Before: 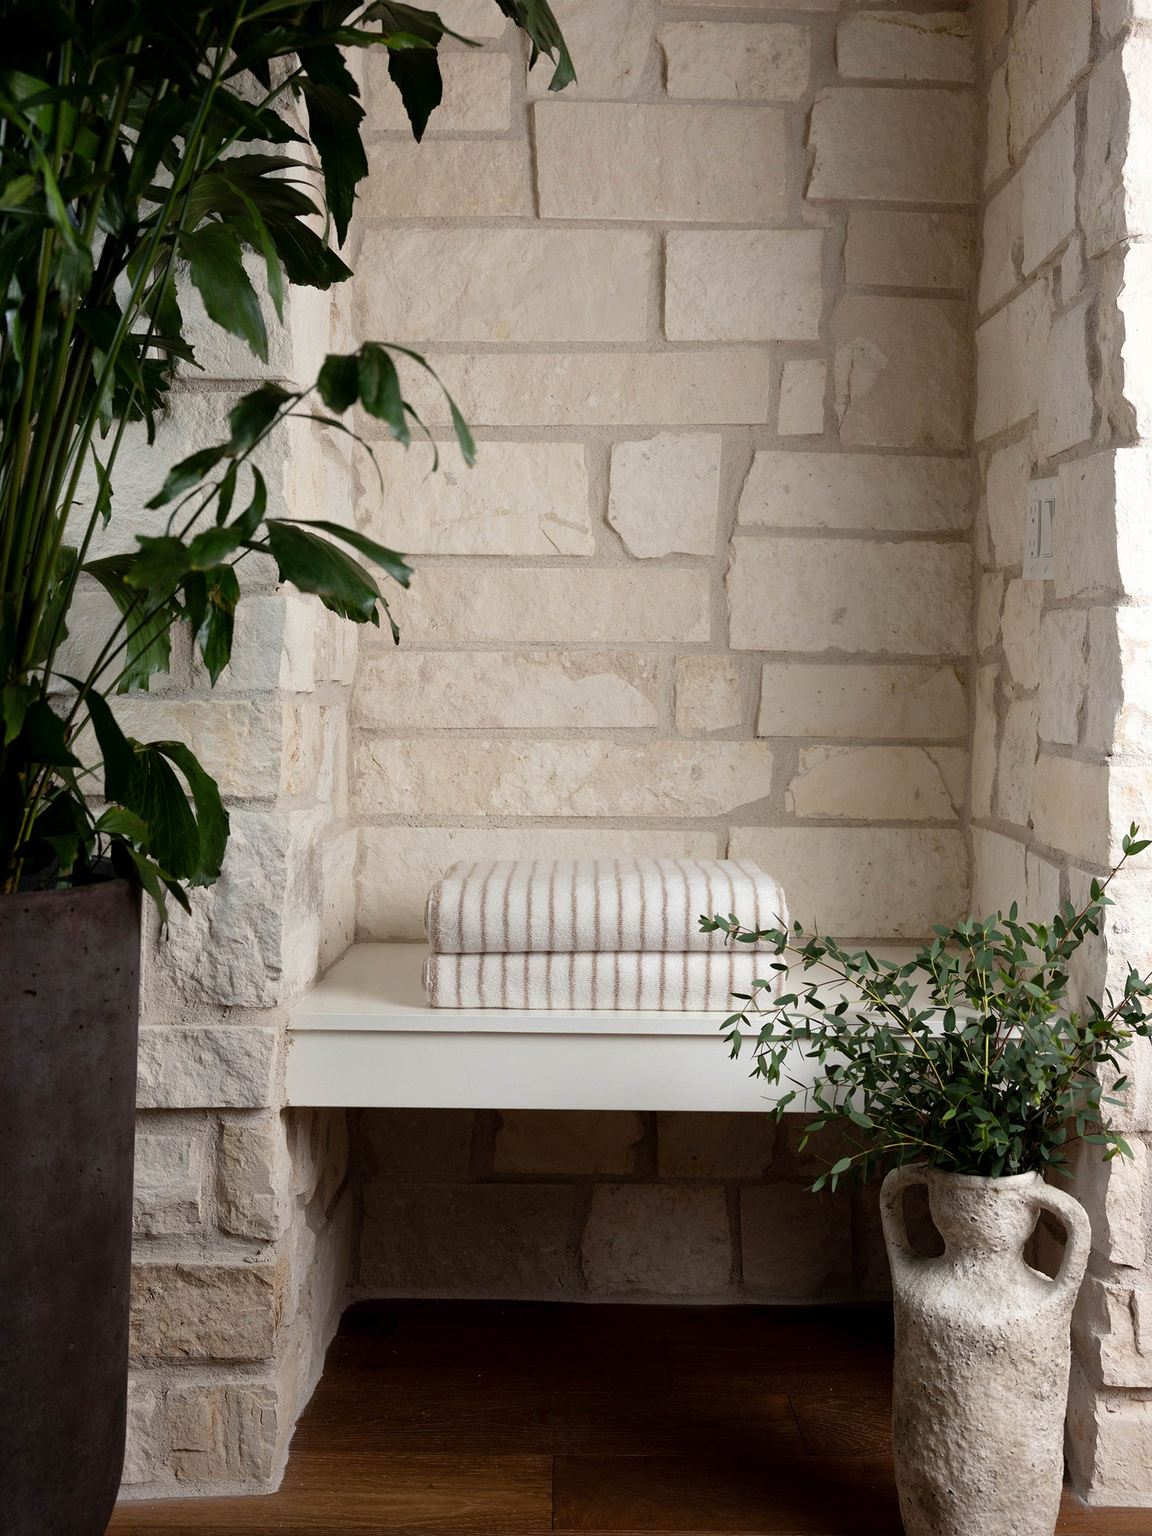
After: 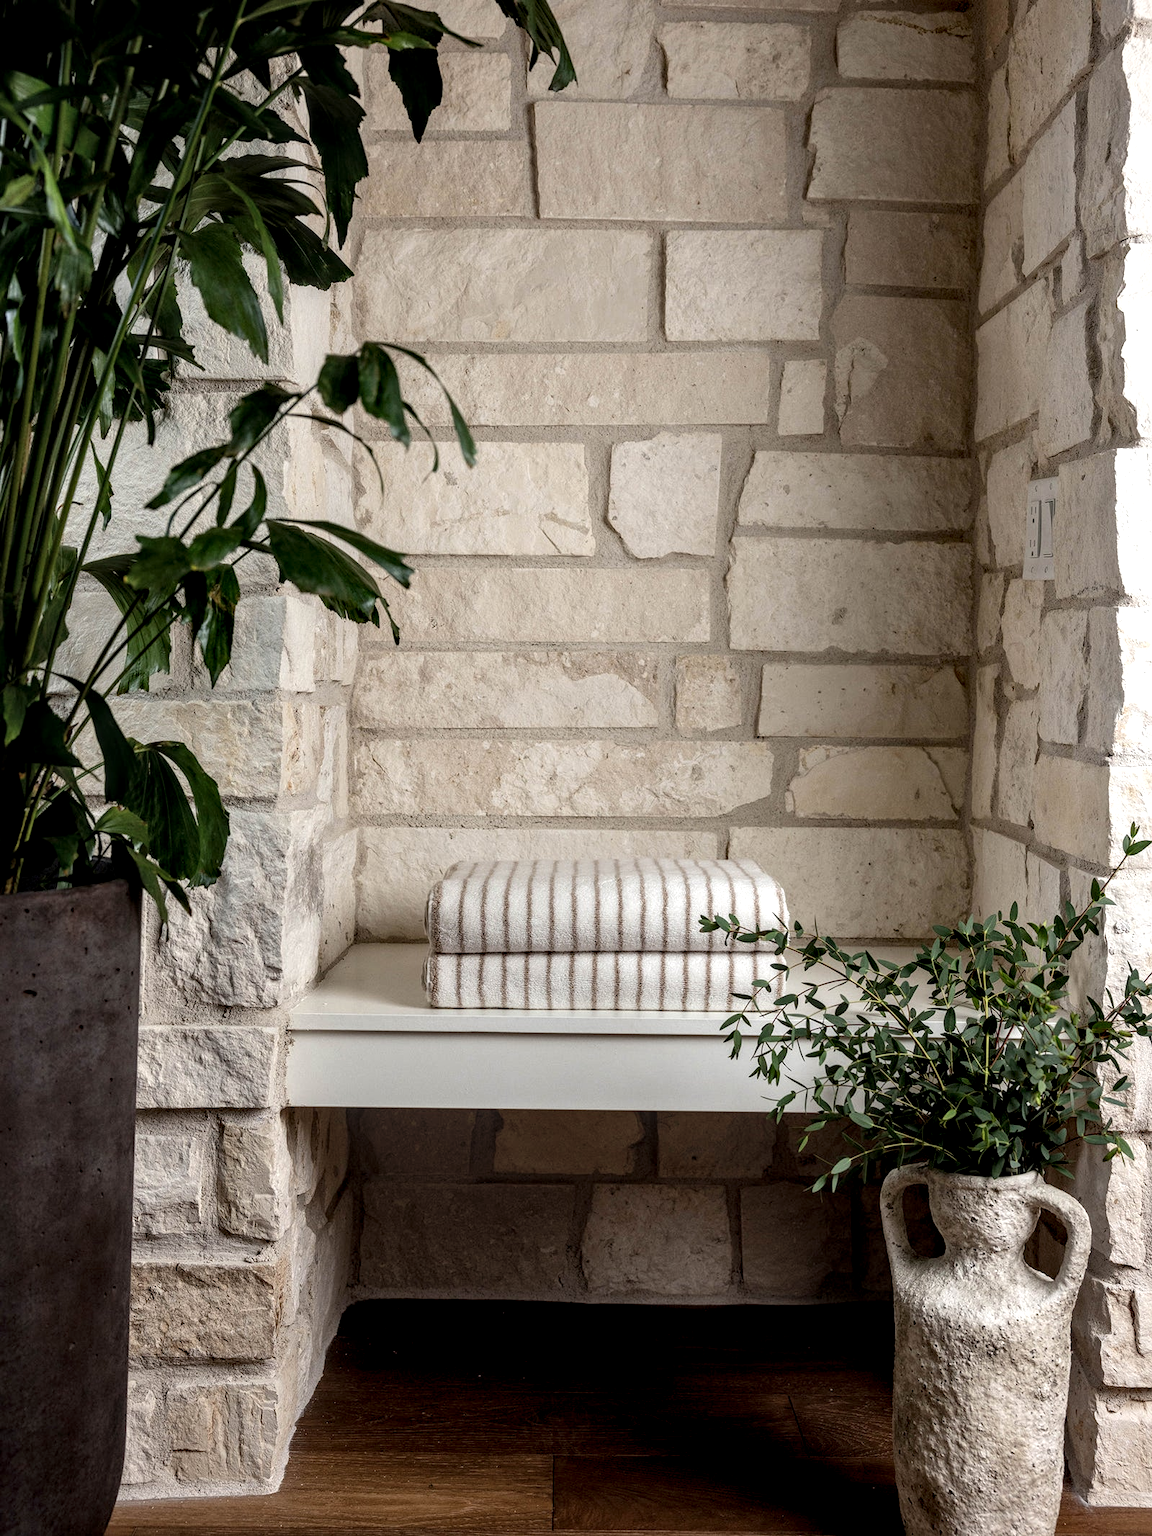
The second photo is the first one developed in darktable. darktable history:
exposure: compensate highlight preservation false
local contrast: highlights 2%, shadows 1%, detail 181%
